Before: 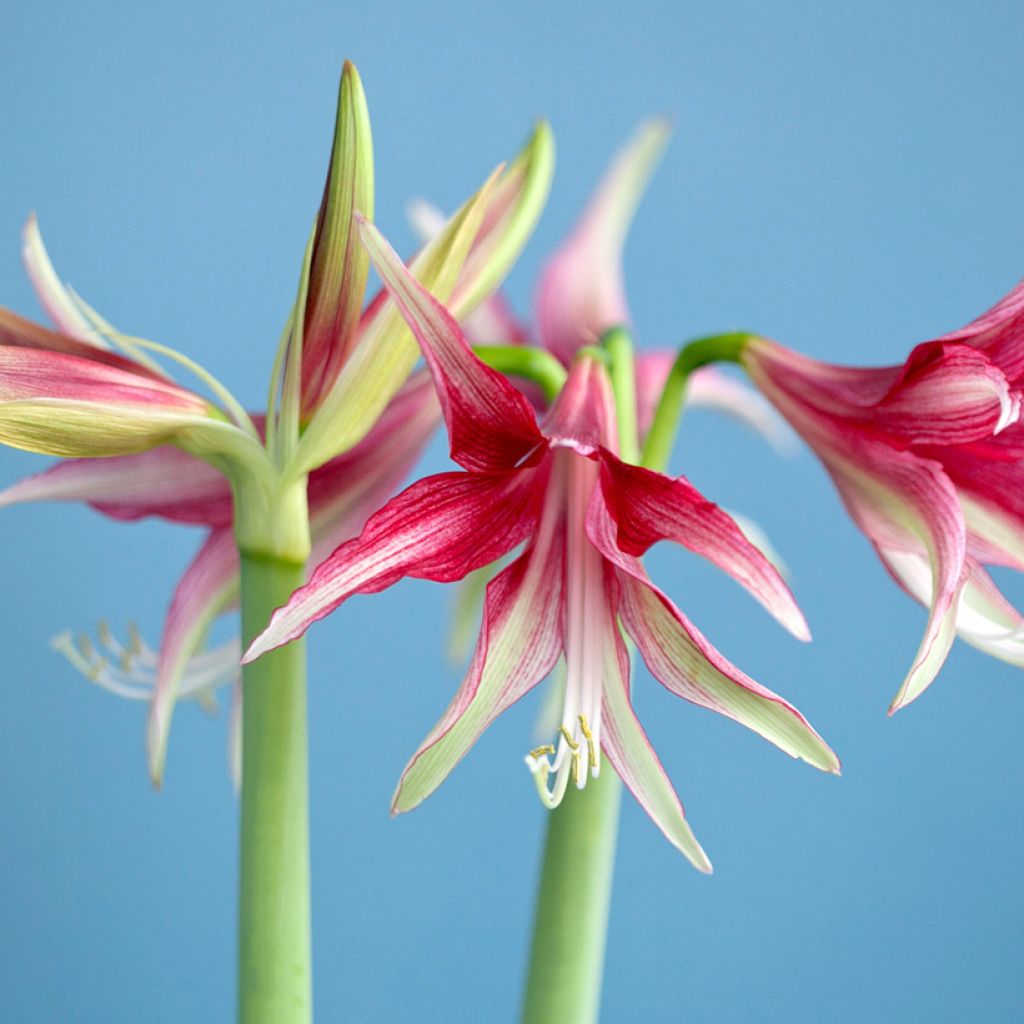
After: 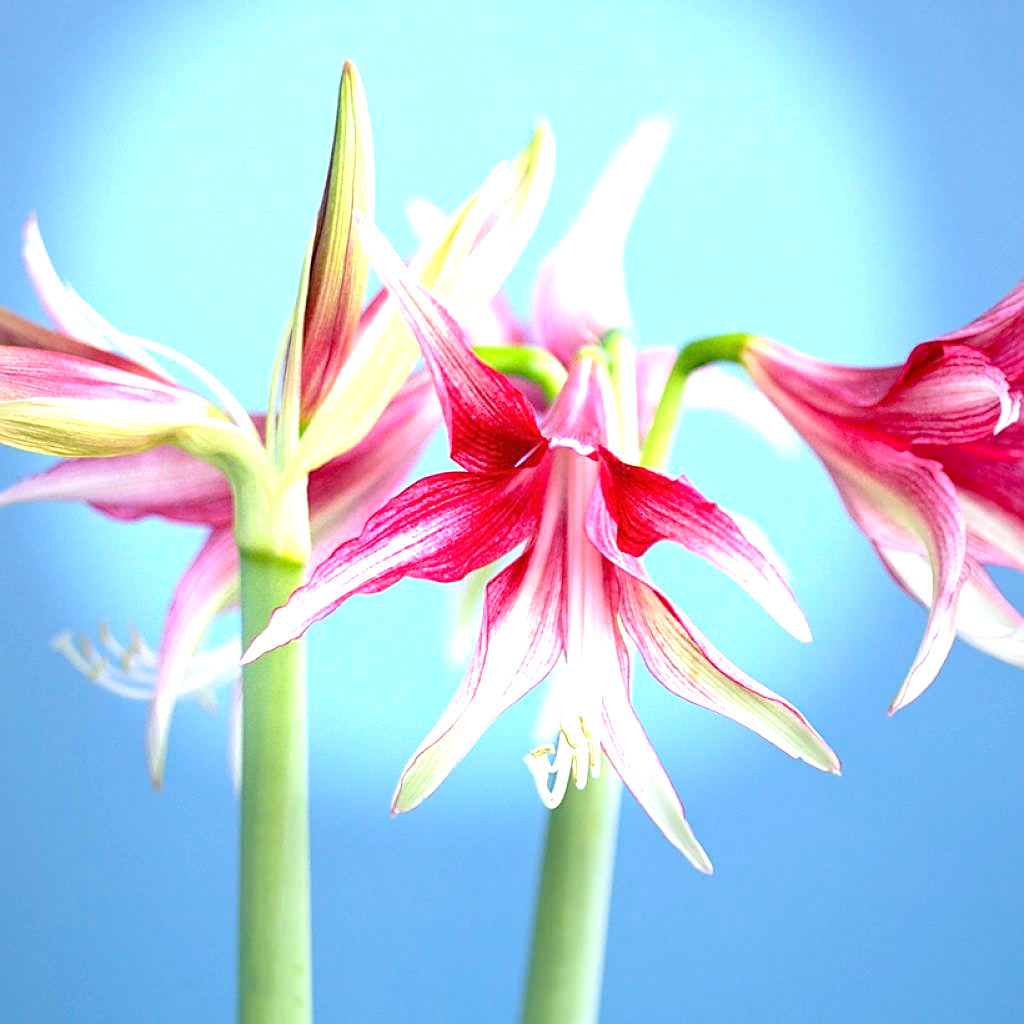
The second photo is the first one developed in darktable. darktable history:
exposure: black level correction 0, exposure 1.3 EV, compensate exposure bias true, compensate highlight preservation false
sharpen: on, module defaults
white balance: red 1.004, blue 1.096
vignetting: fall-off start 68.33%, fall-off radius 30%, saturation 0.042, center (-0.066, -0.311), width/height ratio 0.992, shape 0.85, dithering 8-bit output
